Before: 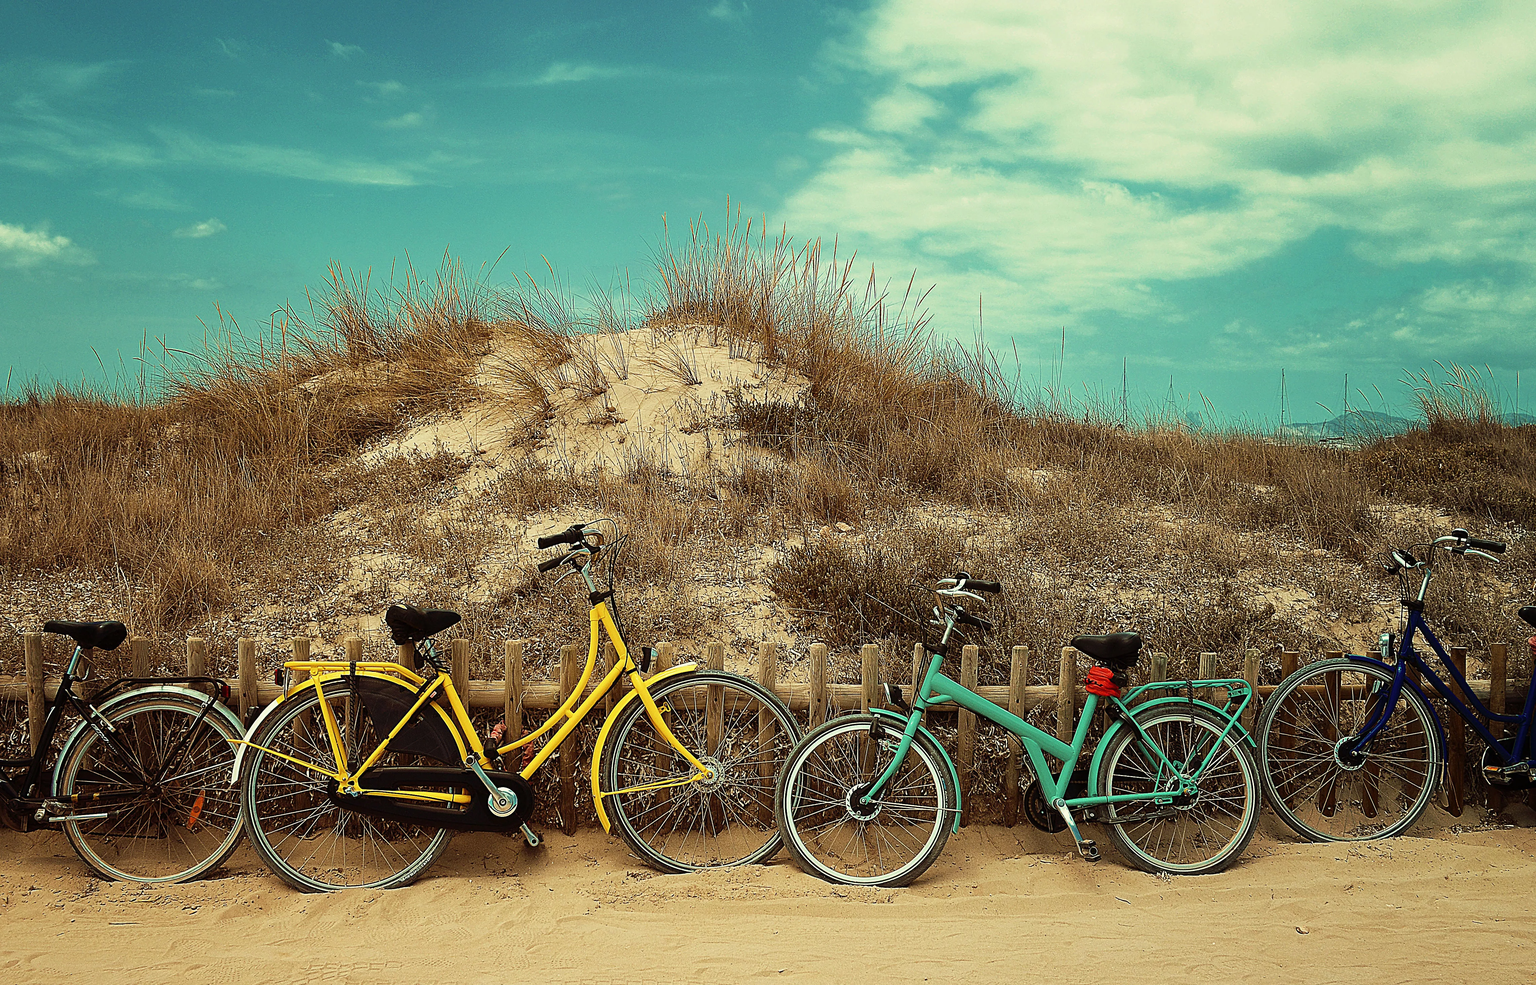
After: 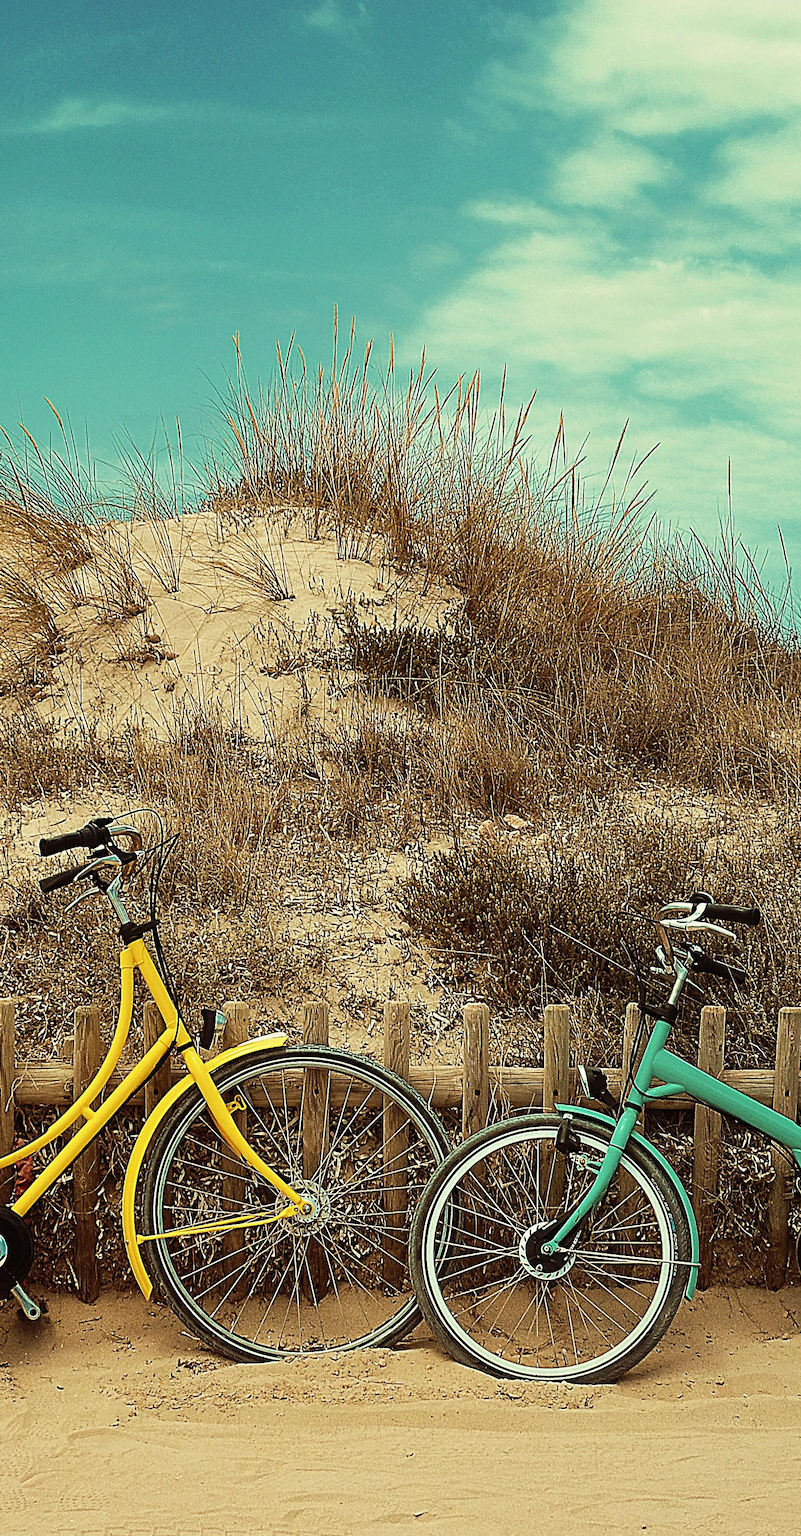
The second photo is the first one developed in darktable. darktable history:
tone equalizer: edges refinement/feathering 500, mask exposure compensation -1.57 EV, preserve details no
crop: left 33.394%, right 33.13%
